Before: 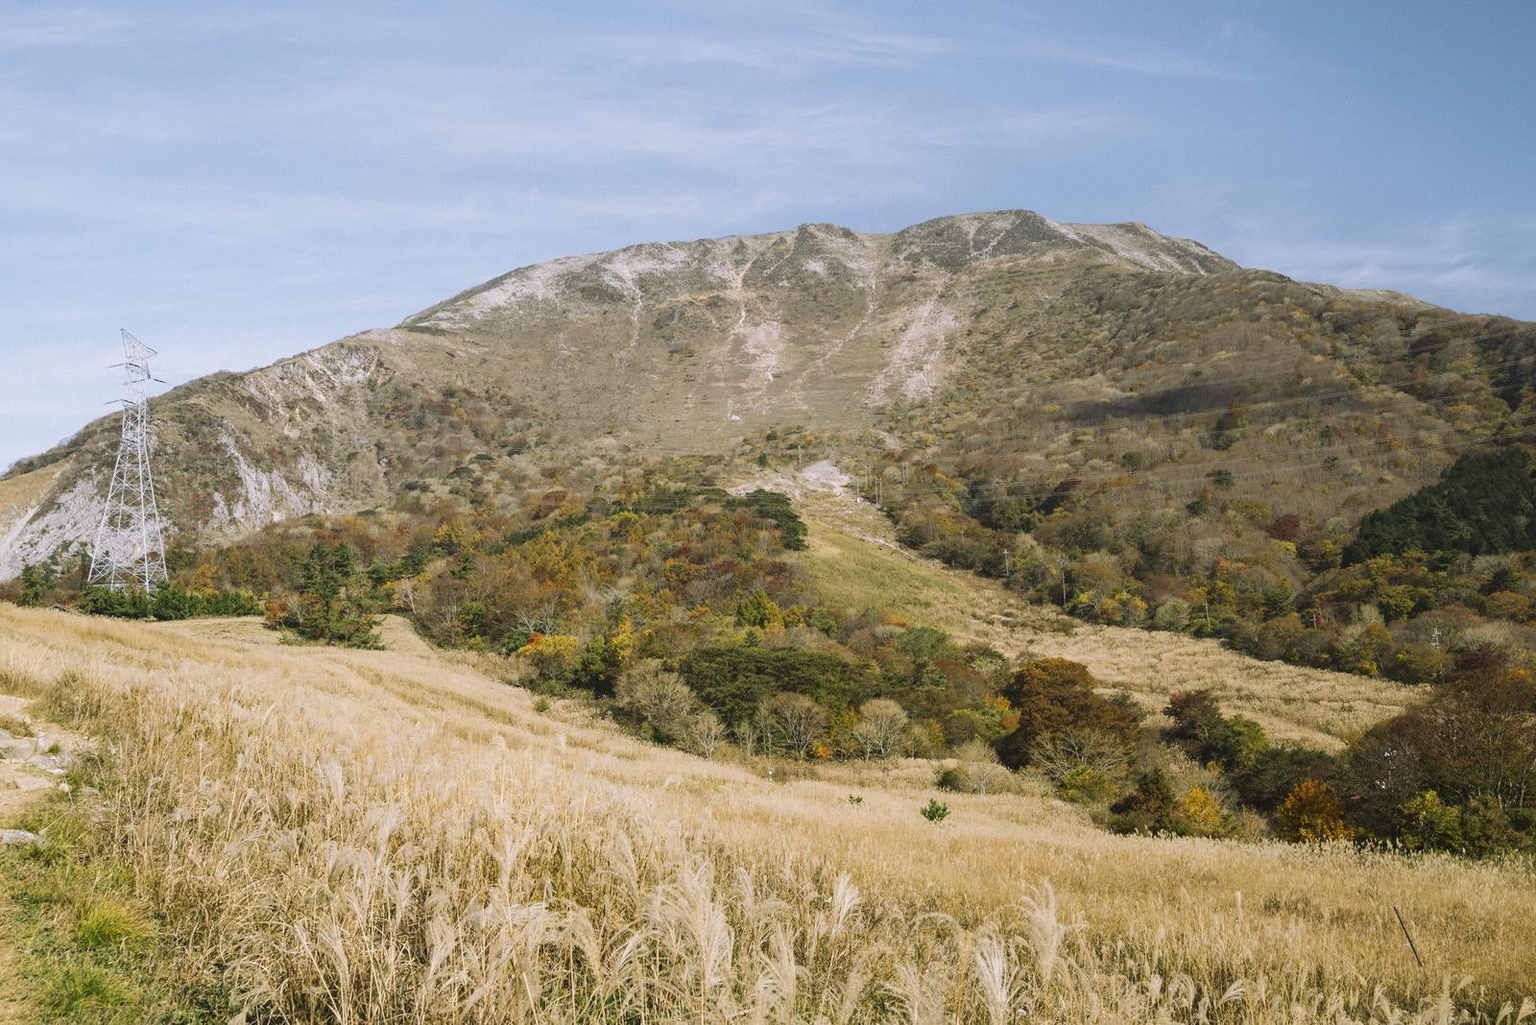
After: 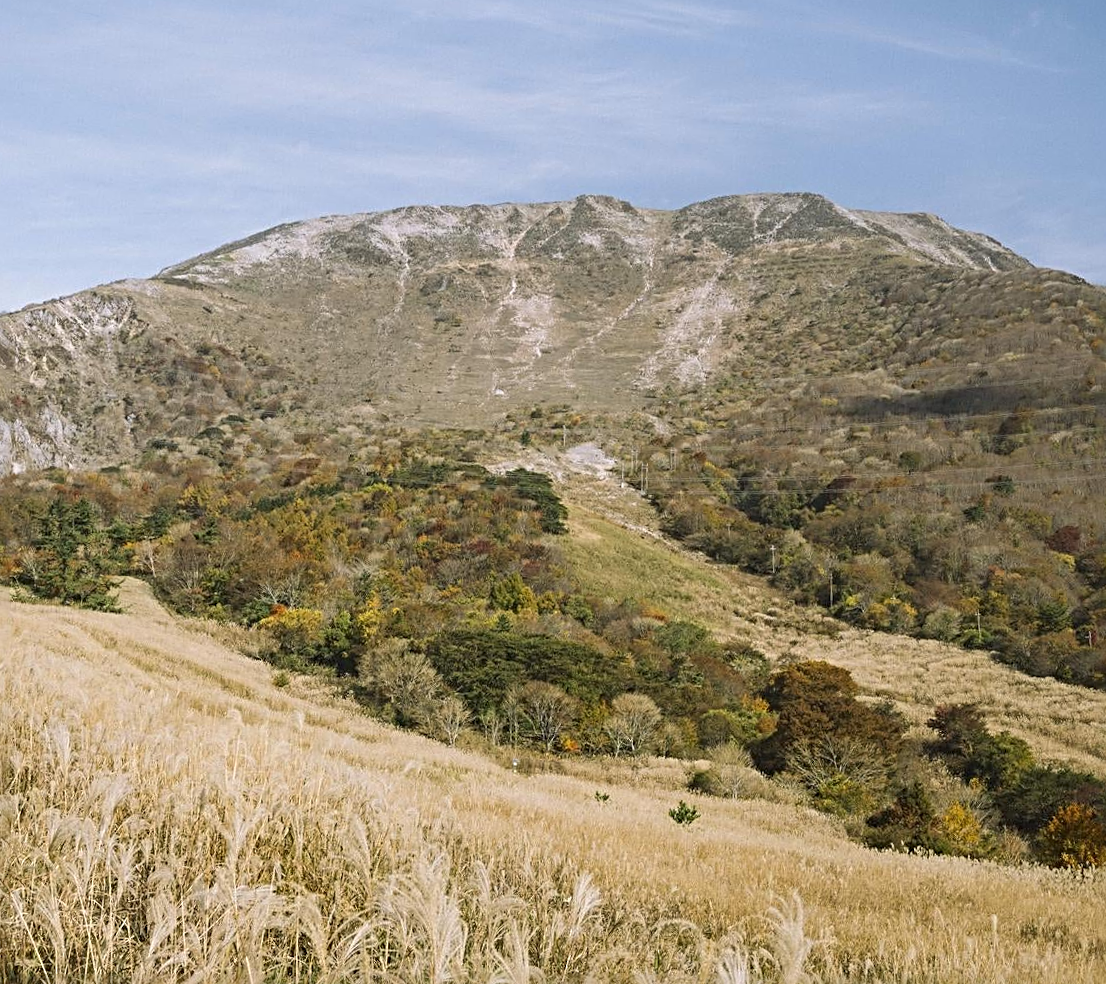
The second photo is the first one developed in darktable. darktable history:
sharpen: radius 4
crop and rotate: angle -3.27°, left 14.277%, top 0.028%, right 10.766%, bottom 0.028%
